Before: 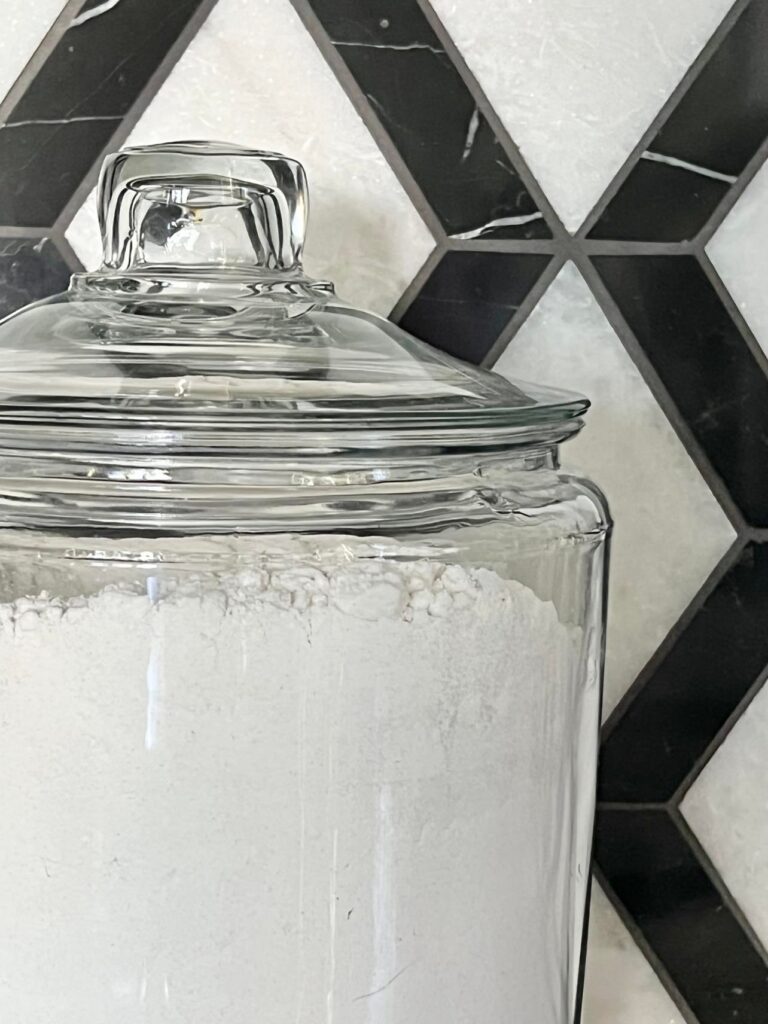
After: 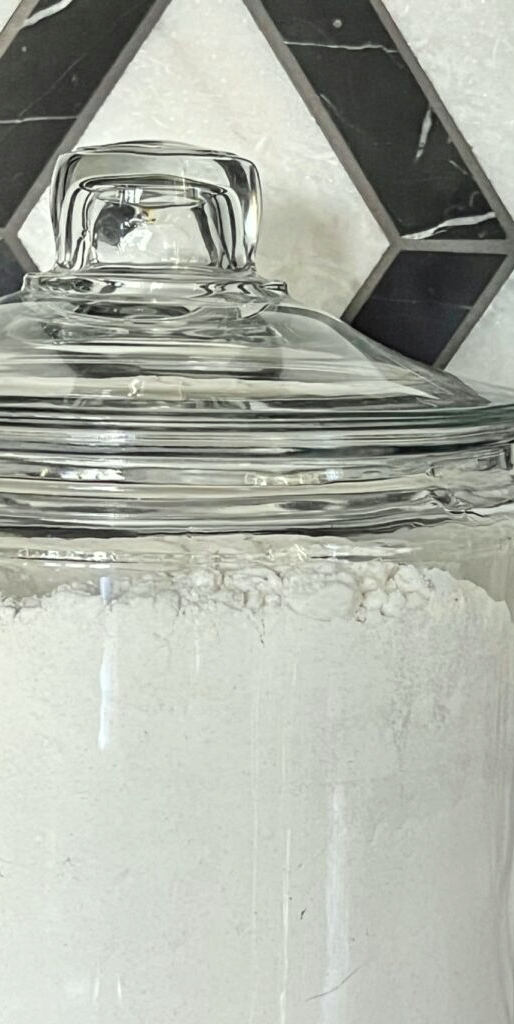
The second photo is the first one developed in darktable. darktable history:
color correction: highlights a* -2.55, highlights b* 2.48
tone equalizer: edges refinement/feathering 500, mask exposure compensation -1.57 EV, preserve details no
crop and rotate: left 6.244%, right 26.708%
local contrast: detail 117%
